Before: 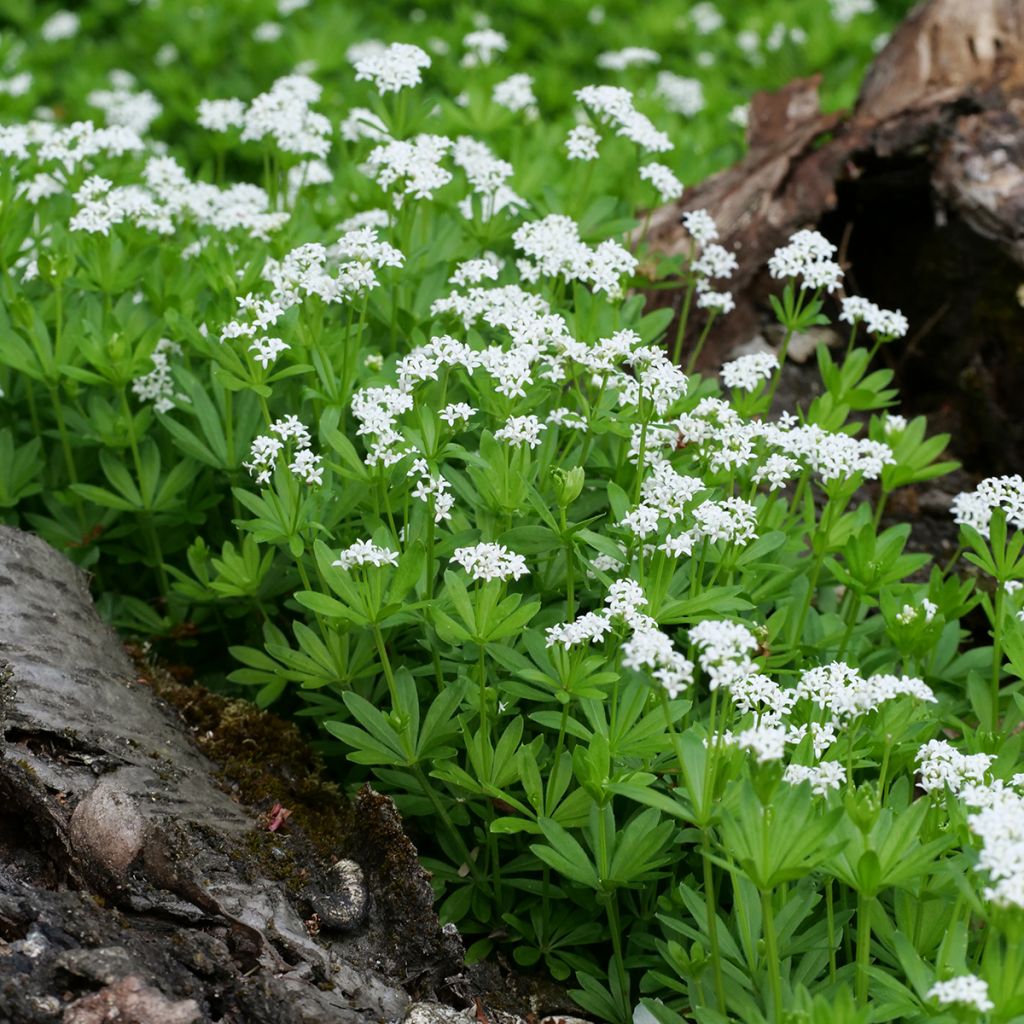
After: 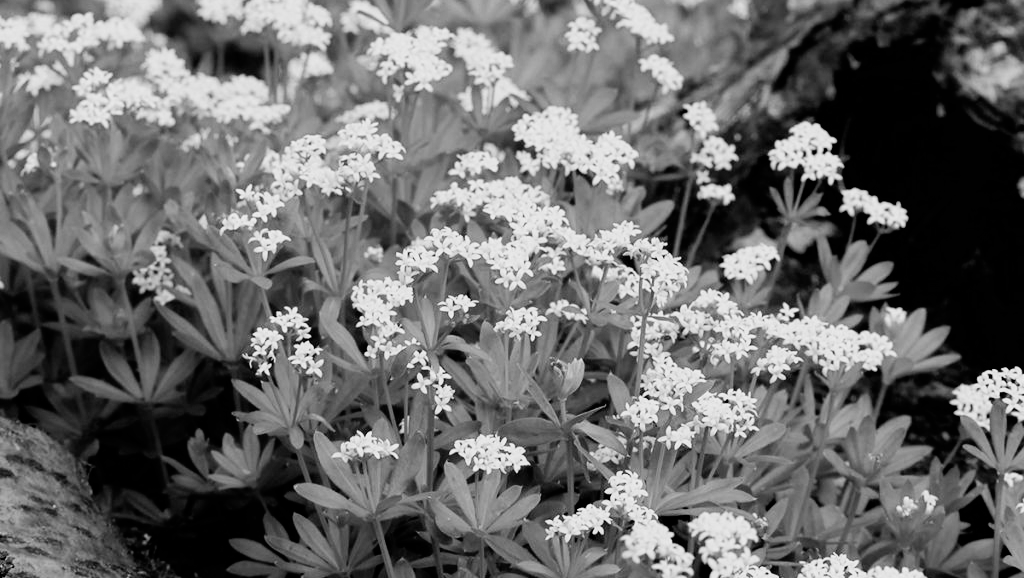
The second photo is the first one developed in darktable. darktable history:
crop and rotate: top 10.626%, bottom 32.909%
filmic rgb: black relative exposure -5.05 EV, white relative exposure 3.54 EV, hardness 3.16, contrast 1.405, highlights saturation mix -49.6%, add noise in highlights 0, color science v3 (2019), use custom middle-gray values true, contrast in highlights soft
tone equalizer: edges refinement/feathering 500, mask exposure compensation -1.57 EV, preserve details no
